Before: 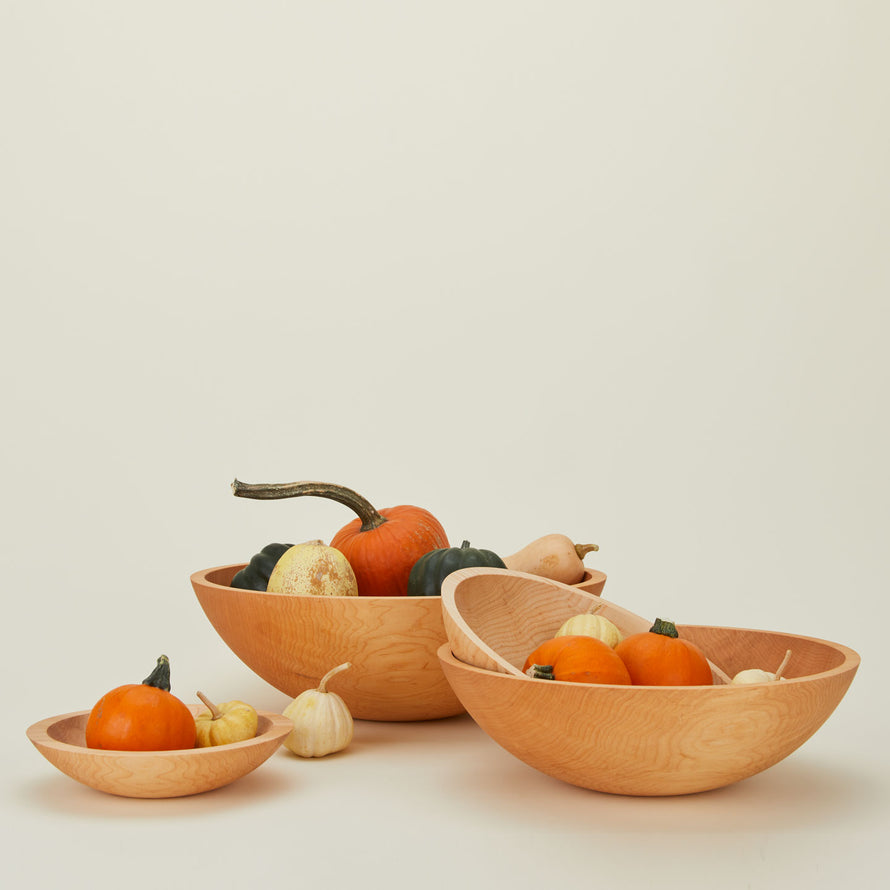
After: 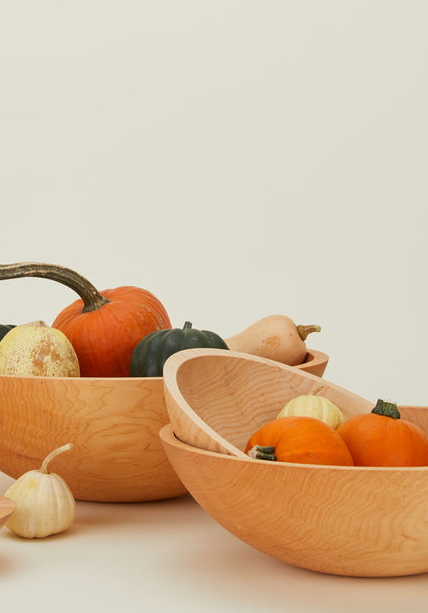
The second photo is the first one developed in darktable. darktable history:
crop: left 31.341%, top 24.61%, right 20.462%, bottom 6.431%
